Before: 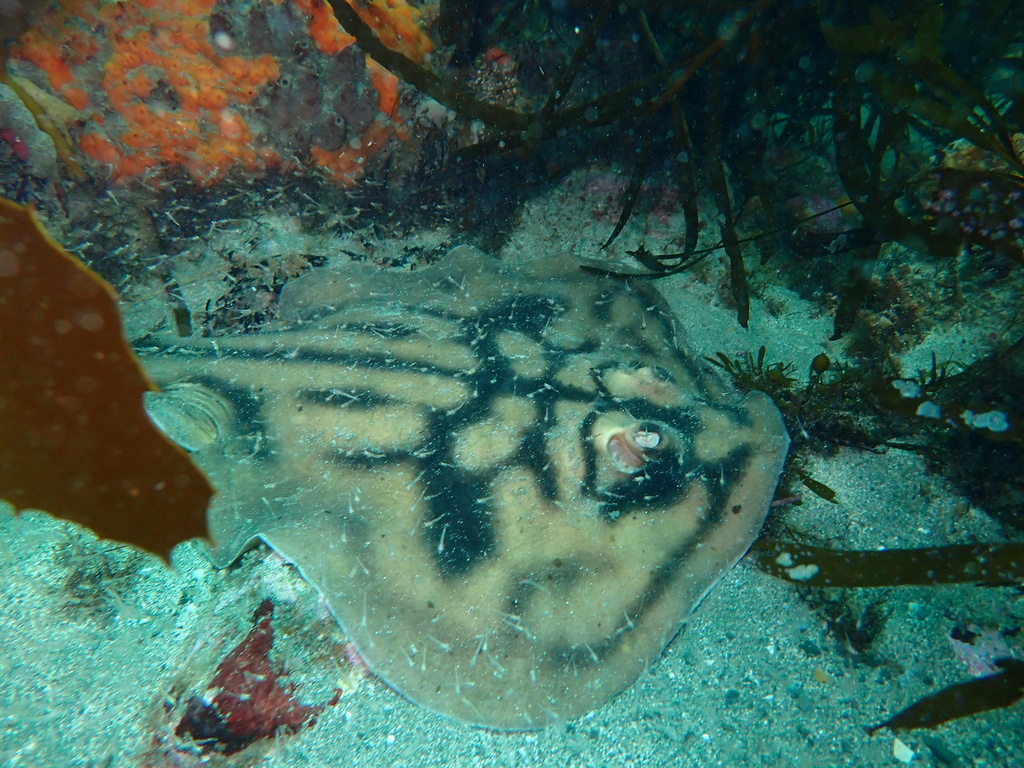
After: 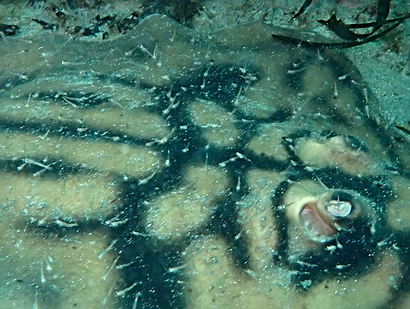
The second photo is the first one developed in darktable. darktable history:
crop: left 30.13%, top 30.201%, right 29.749%, bottom 29.564%
sharpen: radius 2.765
local contrast: highlights 107%, shadows 100%, detail 119%, midtone range 0.2
